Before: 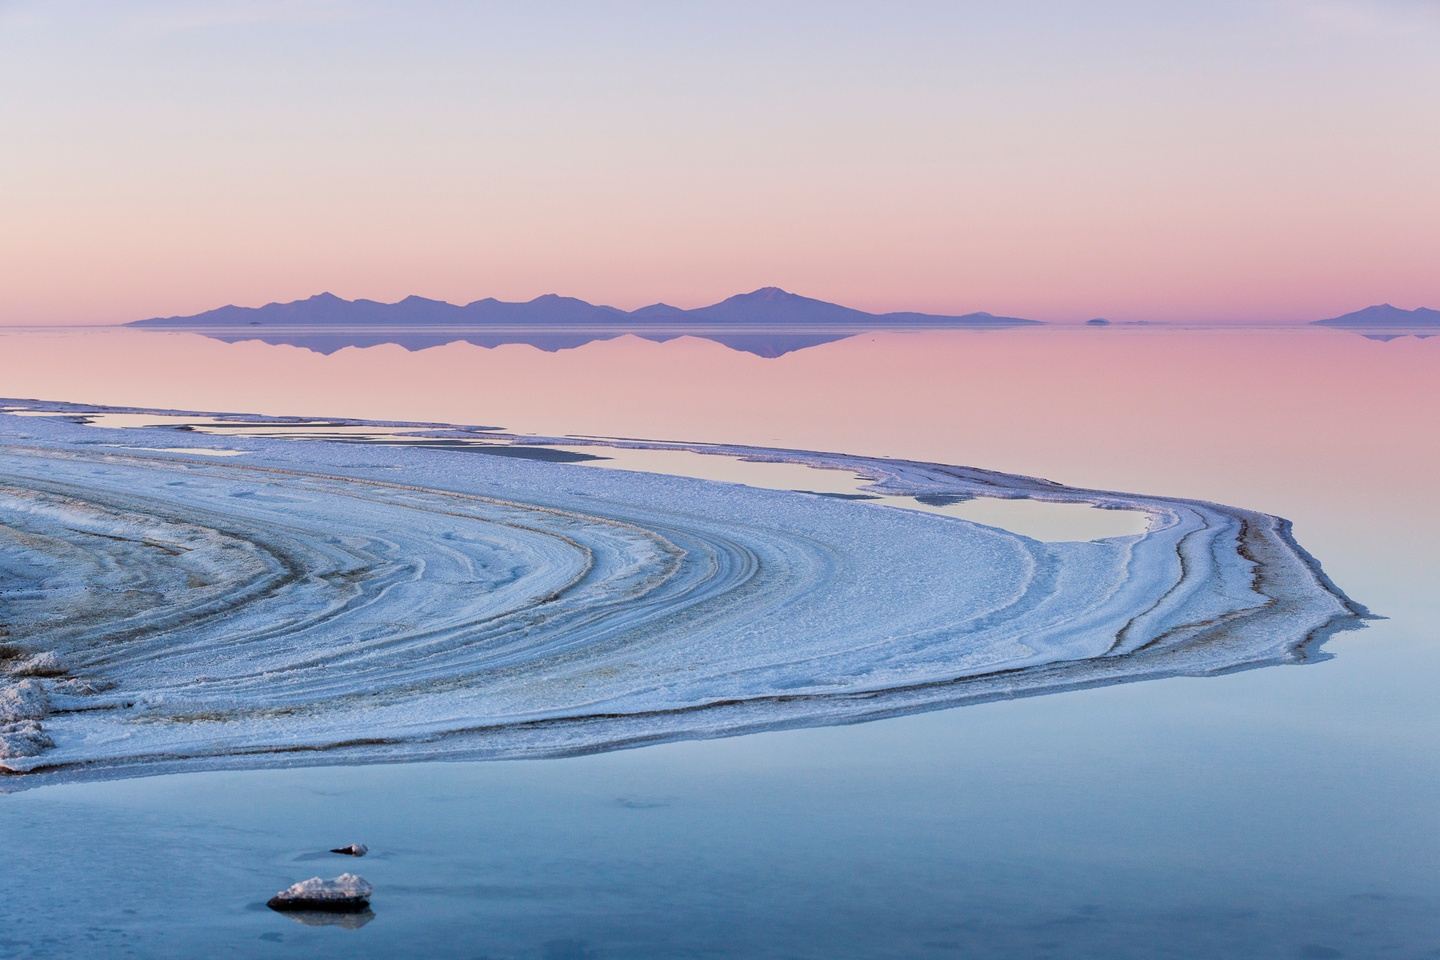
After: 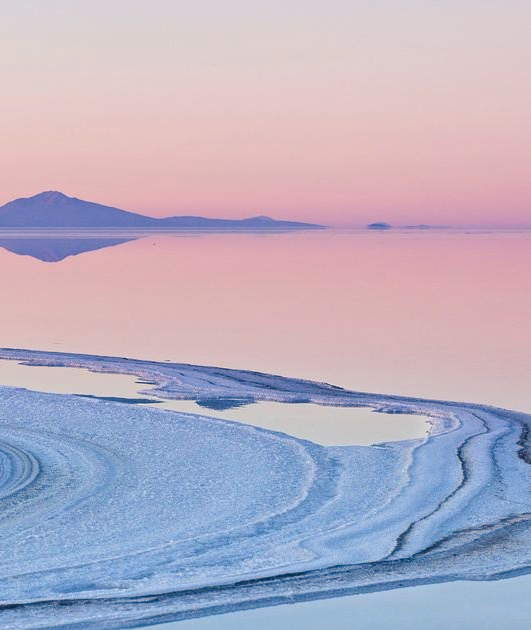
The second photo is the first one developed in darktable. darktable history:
tone equalizer: -7 EV 0.15 EV, -6 EV 0.6 EV, -5 EV 1.15 EV, -4 EV 1.33 EV, -3 EV 1.15 EV, -2 EV 0.6 EV, -1 EV 0.15 EV, mask exposure compensation -0.5 EV
crop and rotate: left 49.936%, top 10.094%, right 13.136%, bottom 24.256%
split-toning: shadows › hue 226.8°, shadows › saturation 0.84
